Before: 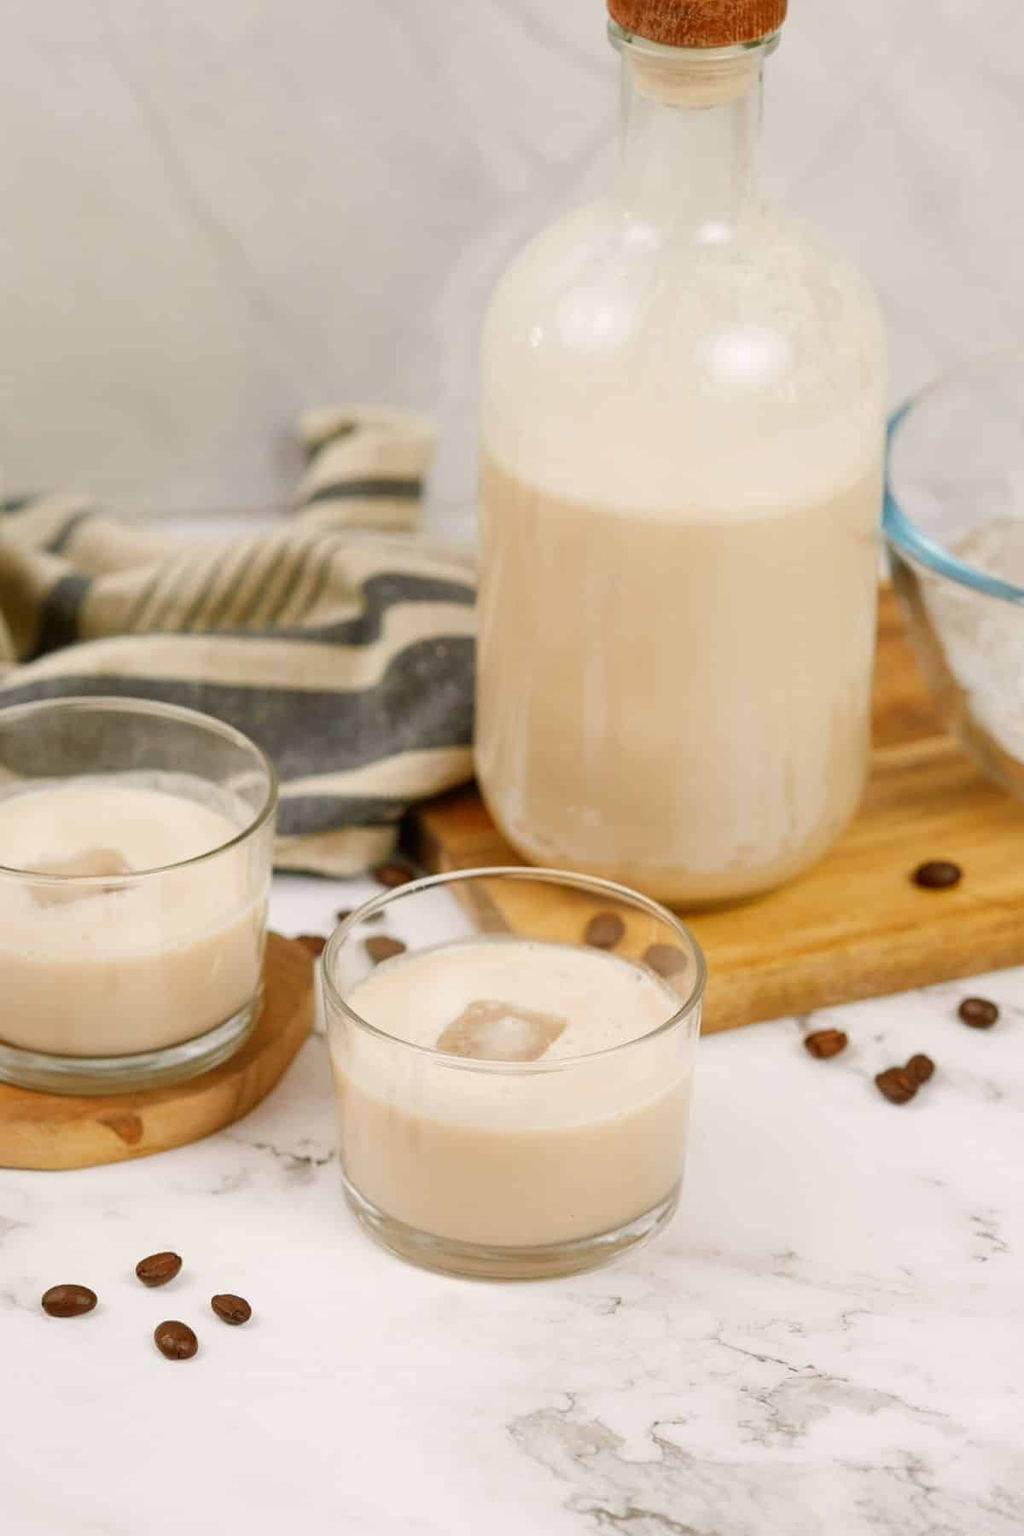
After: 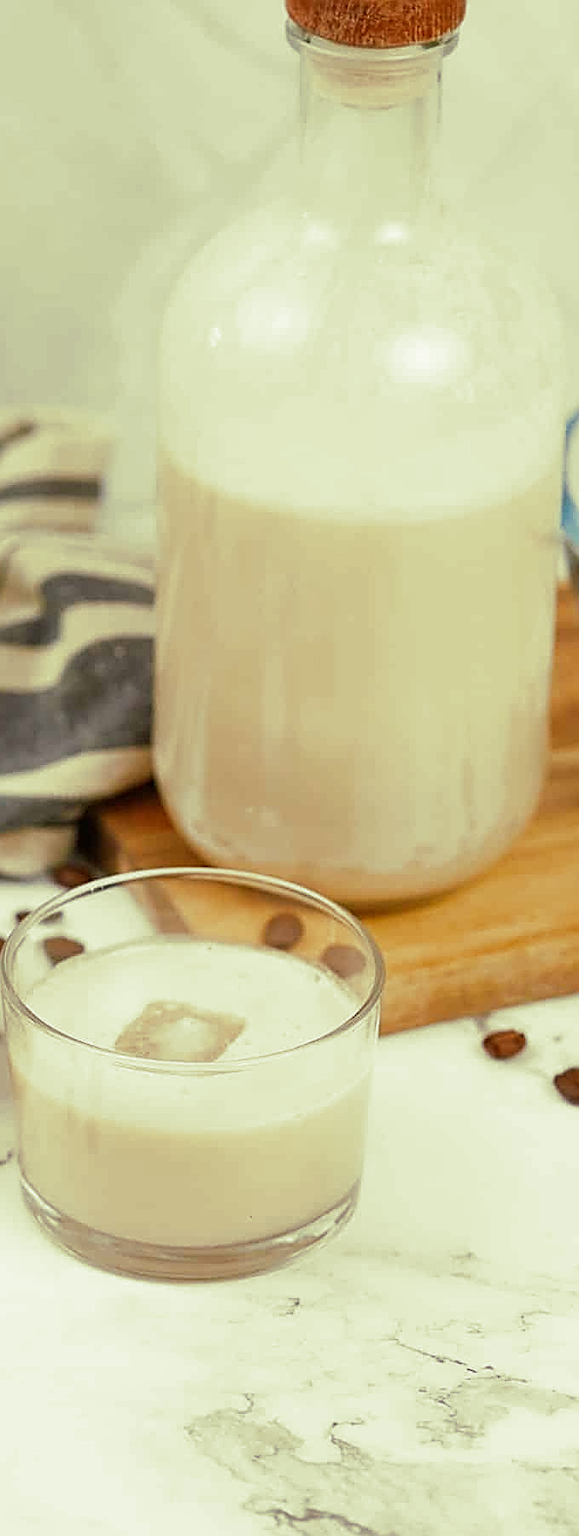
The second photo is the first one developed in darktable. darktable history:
sharpen: amount 1
split-toning: shadows › hue 290.82°, shadows › saturation 0.34, highlights › saturation 0.38, balance 0, compress 50%
crop: left 31.458%, top 0%, right 11.876%
tone curve: color space Lab, linked channels, preserve colors none
